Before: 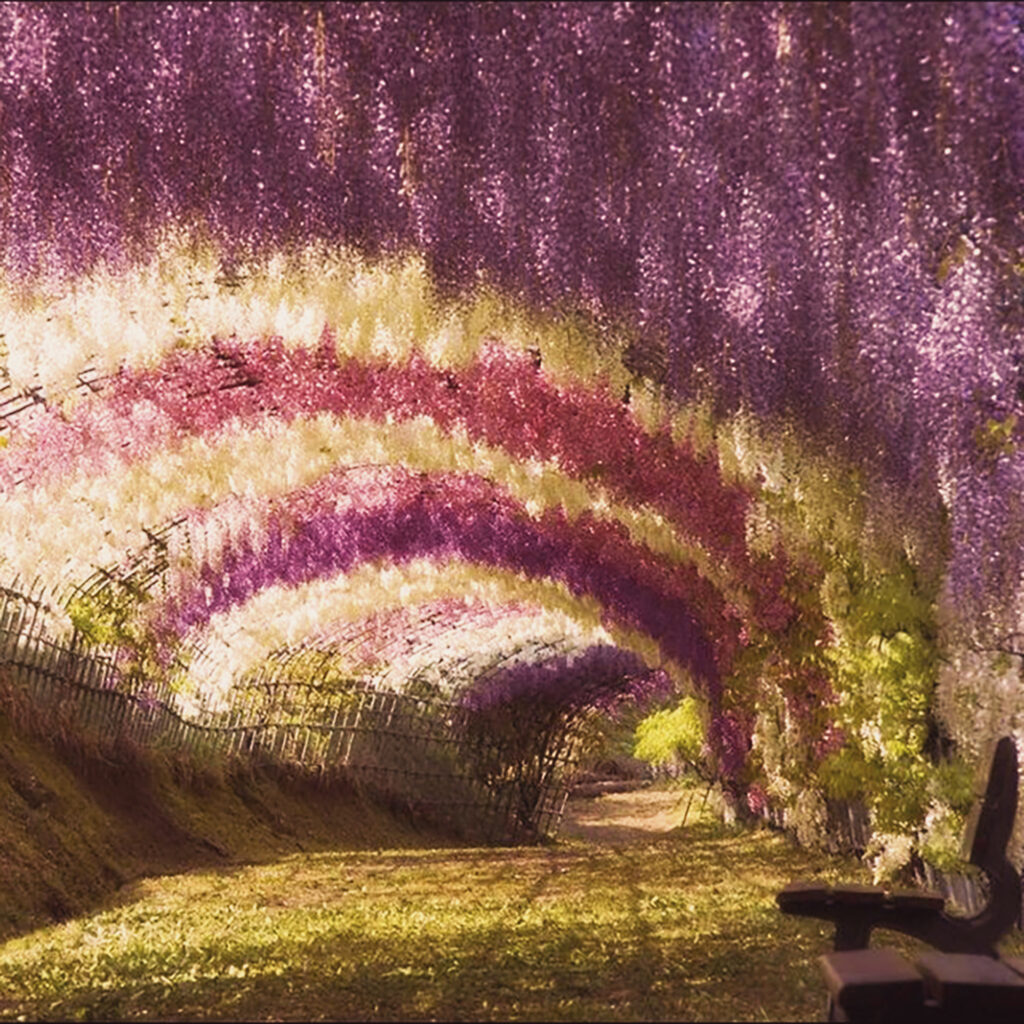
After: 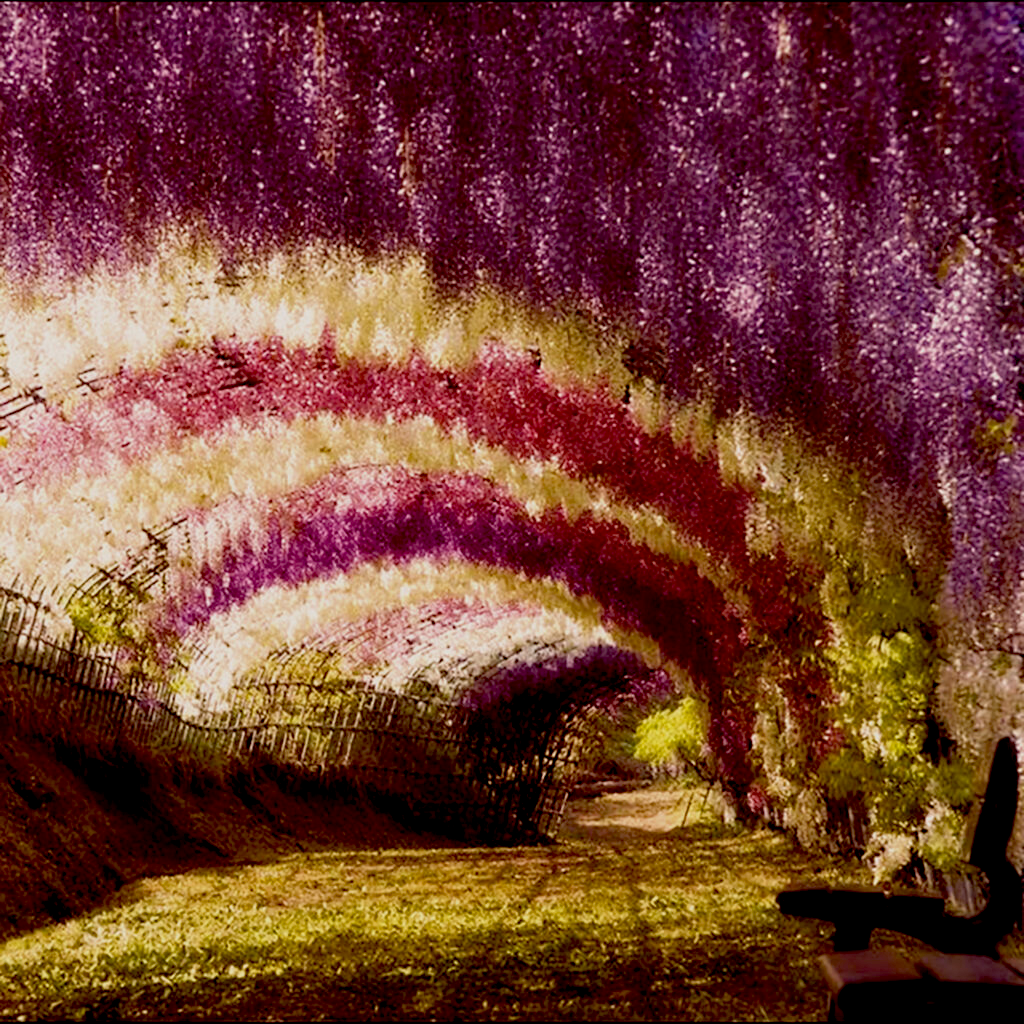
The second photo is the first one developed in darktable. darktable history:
exposure: black level correction 0.046, exposure -0.228 EV, compensate highlight preservation false
